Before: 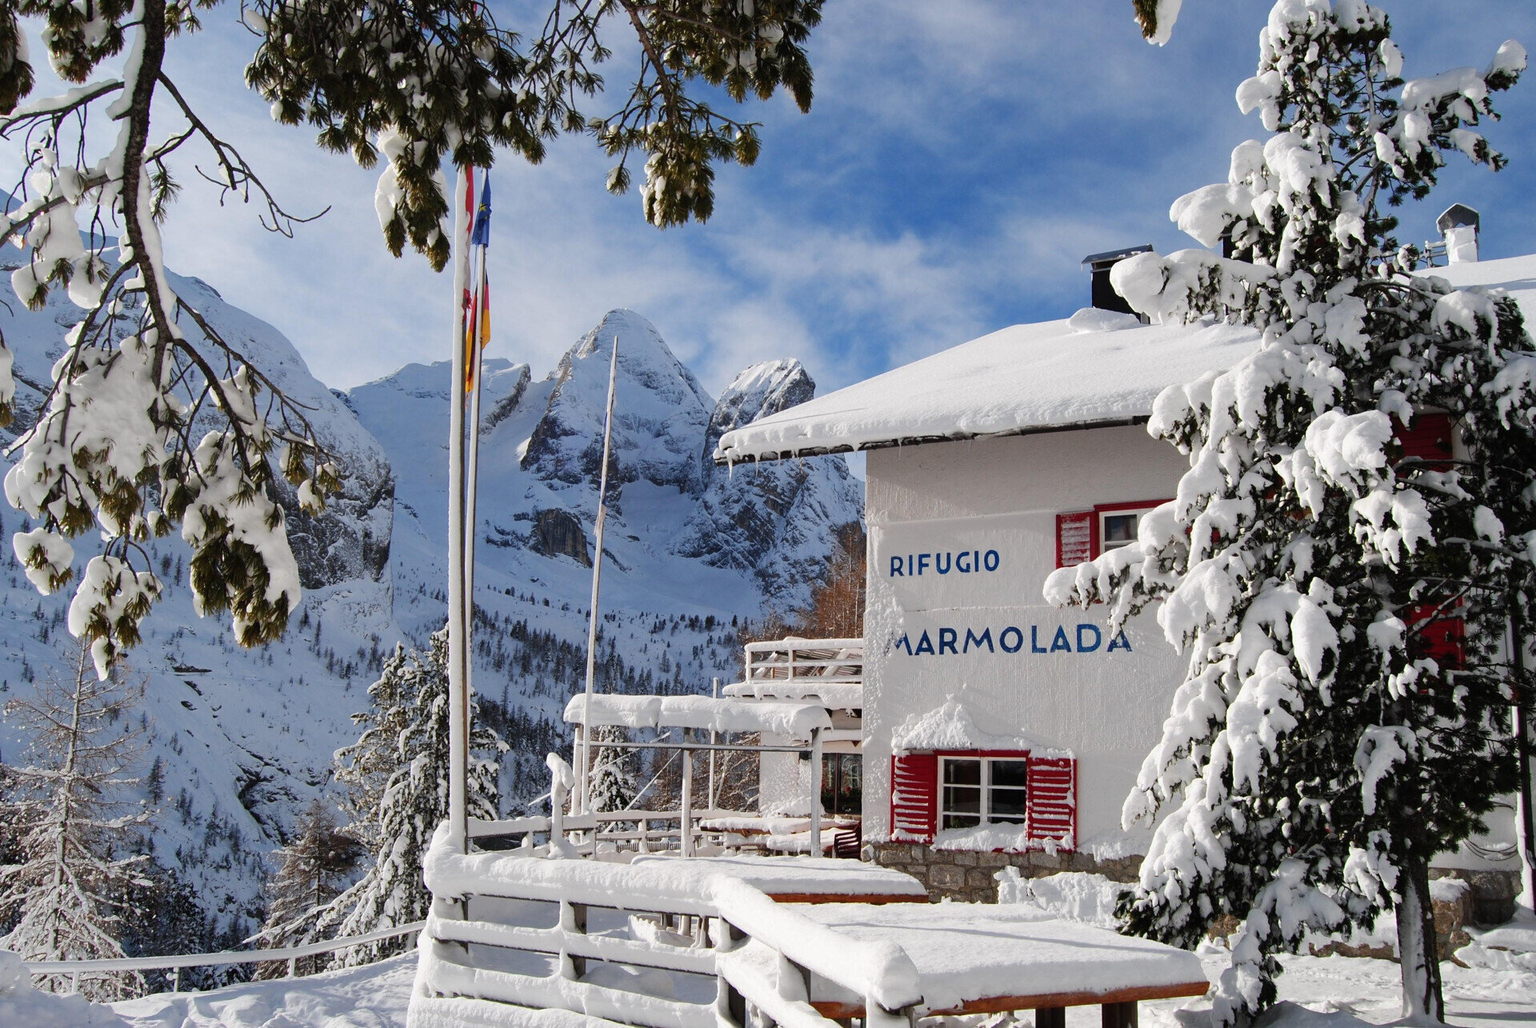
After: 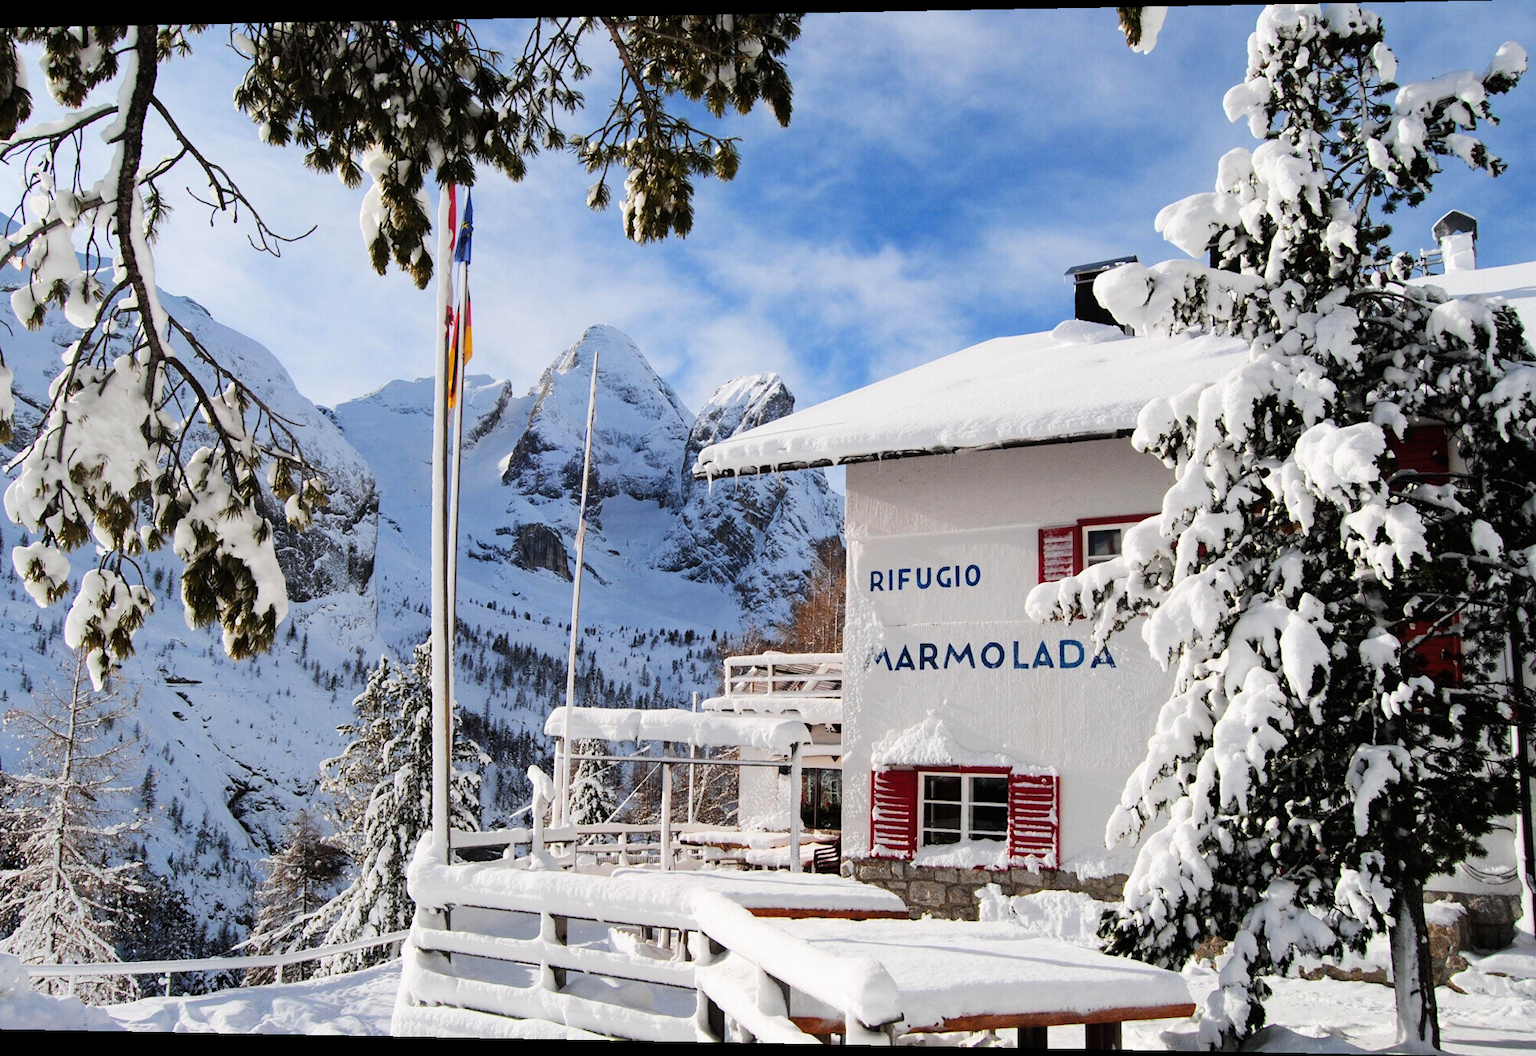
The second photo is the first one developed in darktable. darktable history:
rotate and perspective: lens shift (horizontal) -0.055, automatic cropping off
tone curve: curves: ch0 [(0, 0) (0.004, 0.001) (0.133, 0.112) (0.325, 0.362) (0.832, 0.893) (1, 1)], color space Lab, linked channels, preserve colors none
